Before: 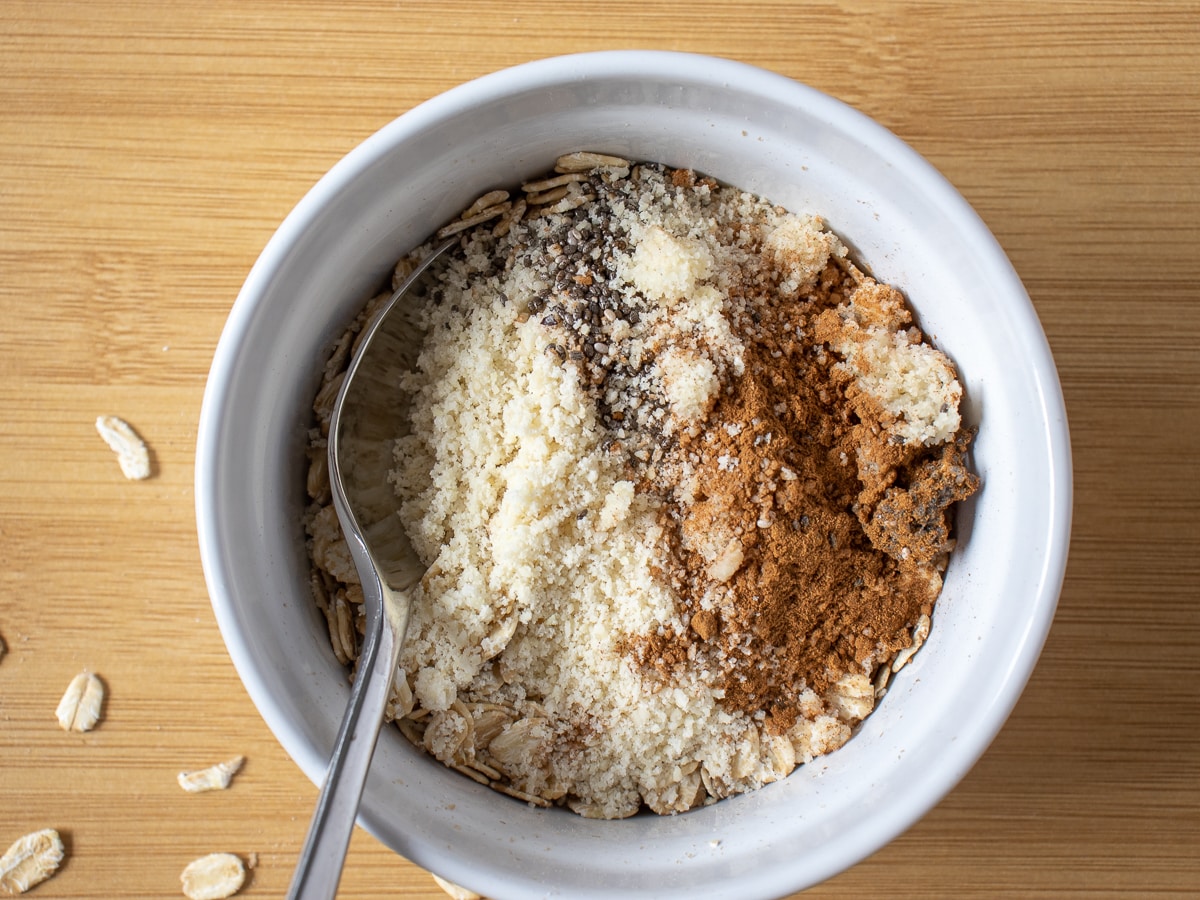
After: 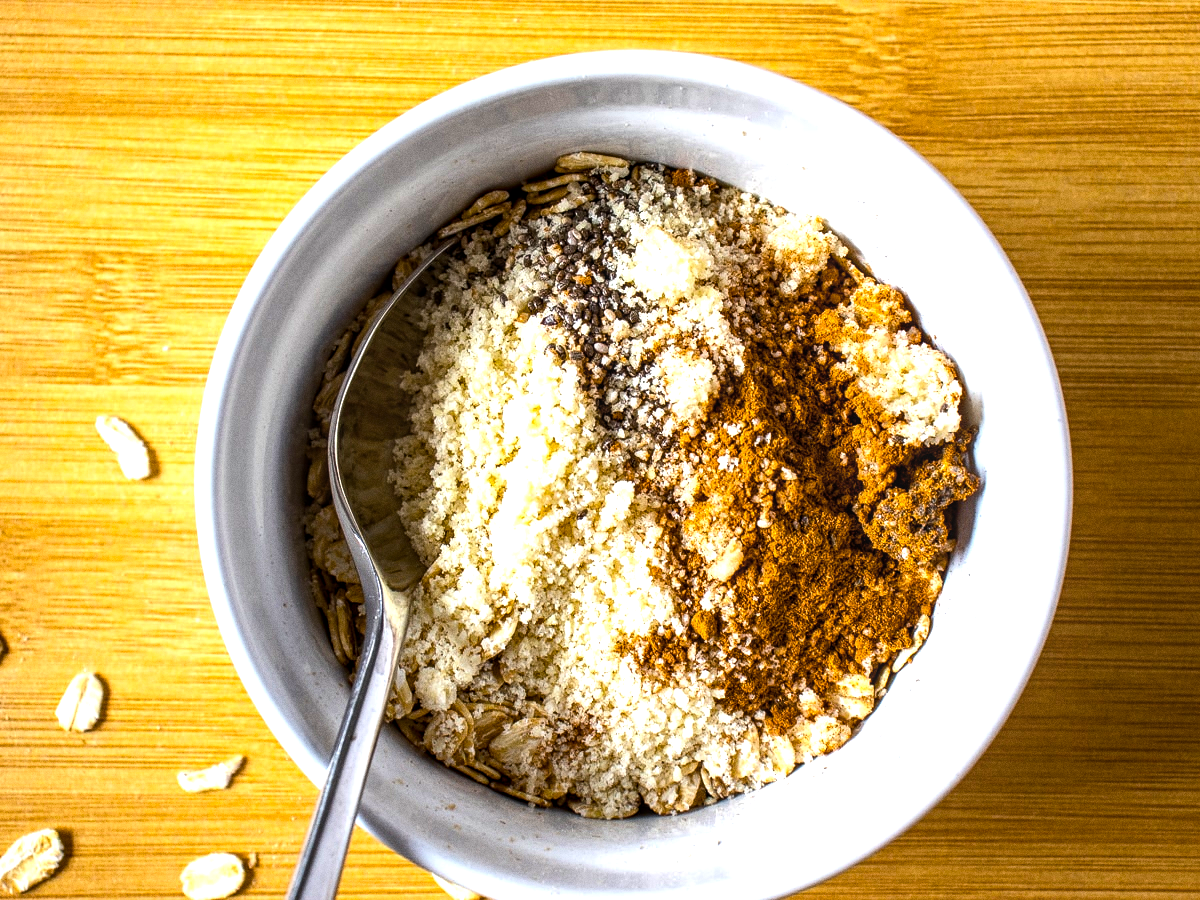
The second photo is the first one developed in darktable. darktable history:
grain: coarseness 0.09 ISO
color balance rgb: linear chroma grading › global chroma 9%, perceptual saturation grading › global saturation 36%, perceptual saturation grading › shadows 35%, perceptual brilliance grading › global brilliance 15%, perceptual brilliance grading › shadows -35%, global vibrance 15%
local contrast: detail 130%
tone equalizer: -8 EV -0.417 EV, -7 EV -0.389 EV, -6 EV -0.333 EV, -5 EV -0.222 EV, -3 EV 0.222 EV, -2 EV 0.333 EV, -1 EV 0.389 EV, +0 EV 0.417 EV, edges refinement/feathering 500, mask exposure compensation -1.57 EV, preserve details no
